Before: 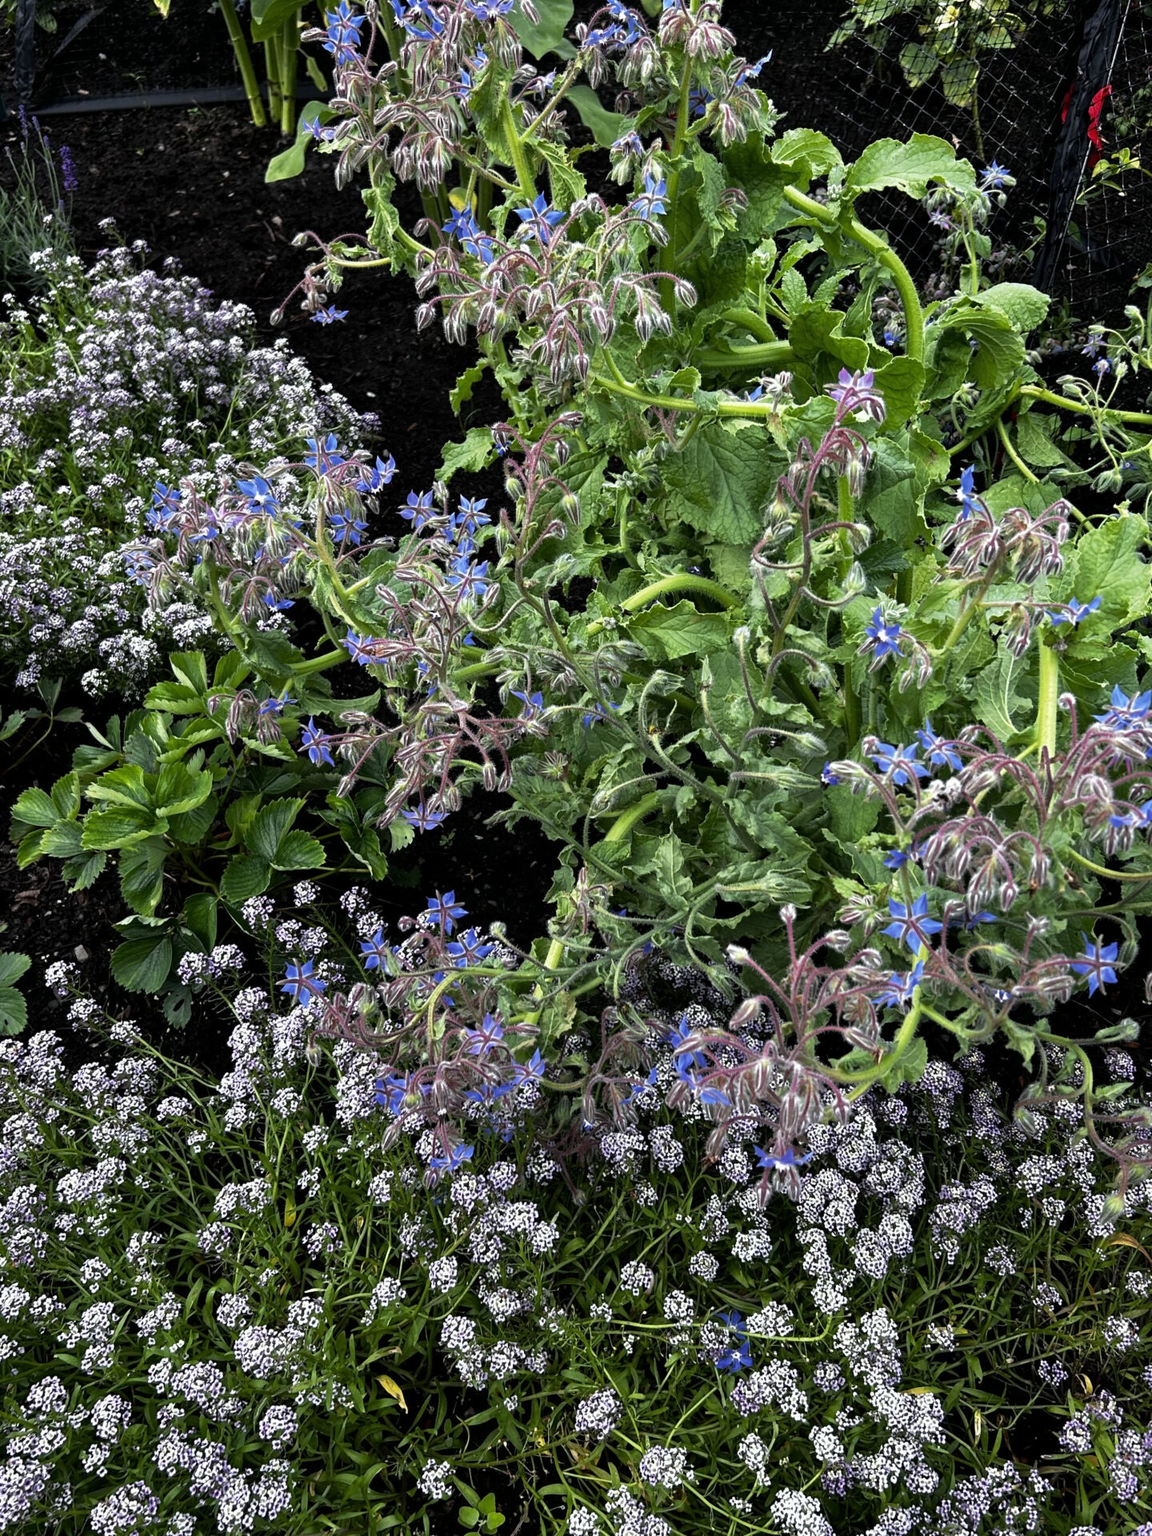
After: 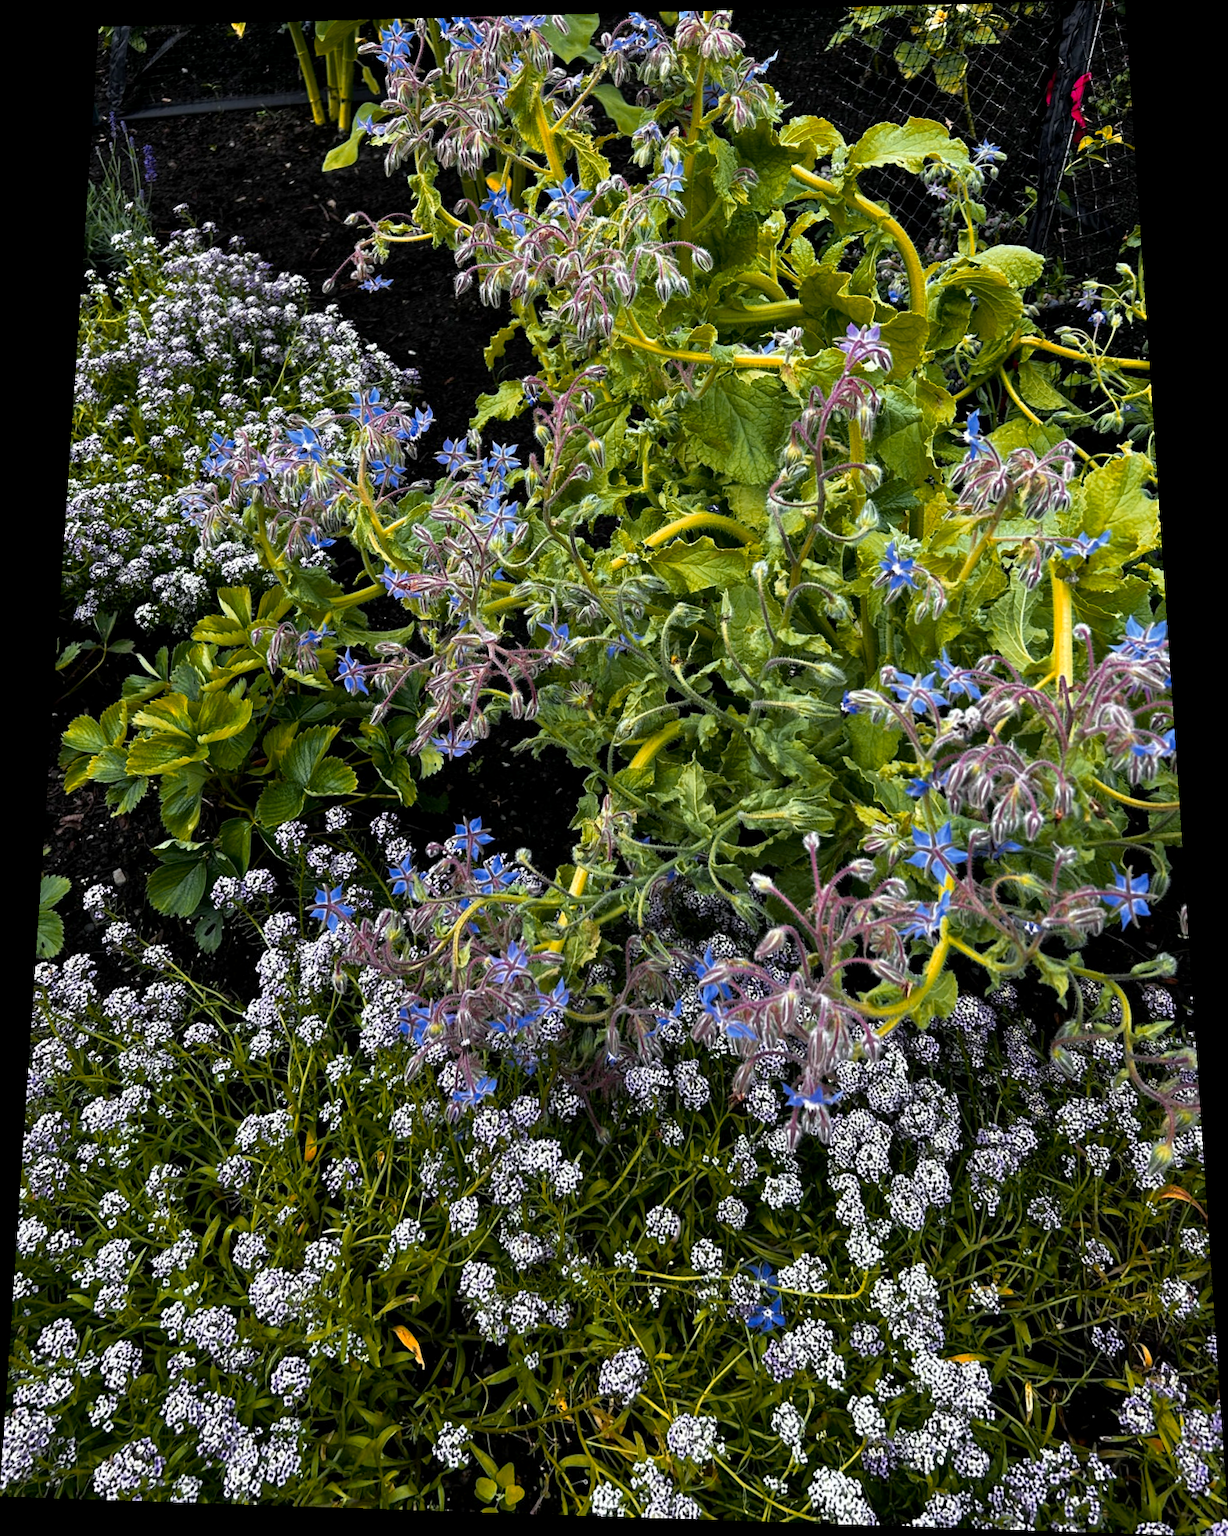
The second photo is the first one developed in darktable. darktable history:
color zones: curves: ch1 [(0.24, 0.629) (0.75, 0.5)]; ch2 [(0.255, 0.454) (0.745, 0.491)], mix 102.12%
rotate and perspective: rotation 0.128°, lens shift (vertical) -0.181, lens shift (horizontal) -0.044, shear 0.001, automatic cropping off
exposure: black level correction 0.001, compensate highlight preservation false
